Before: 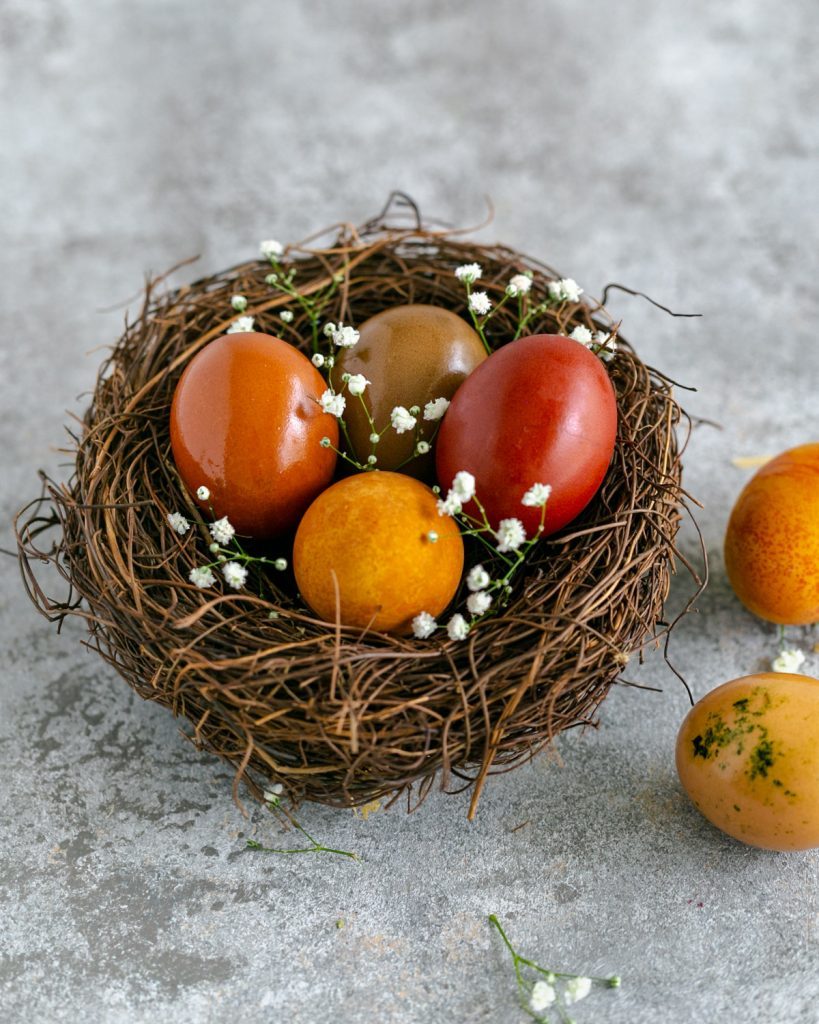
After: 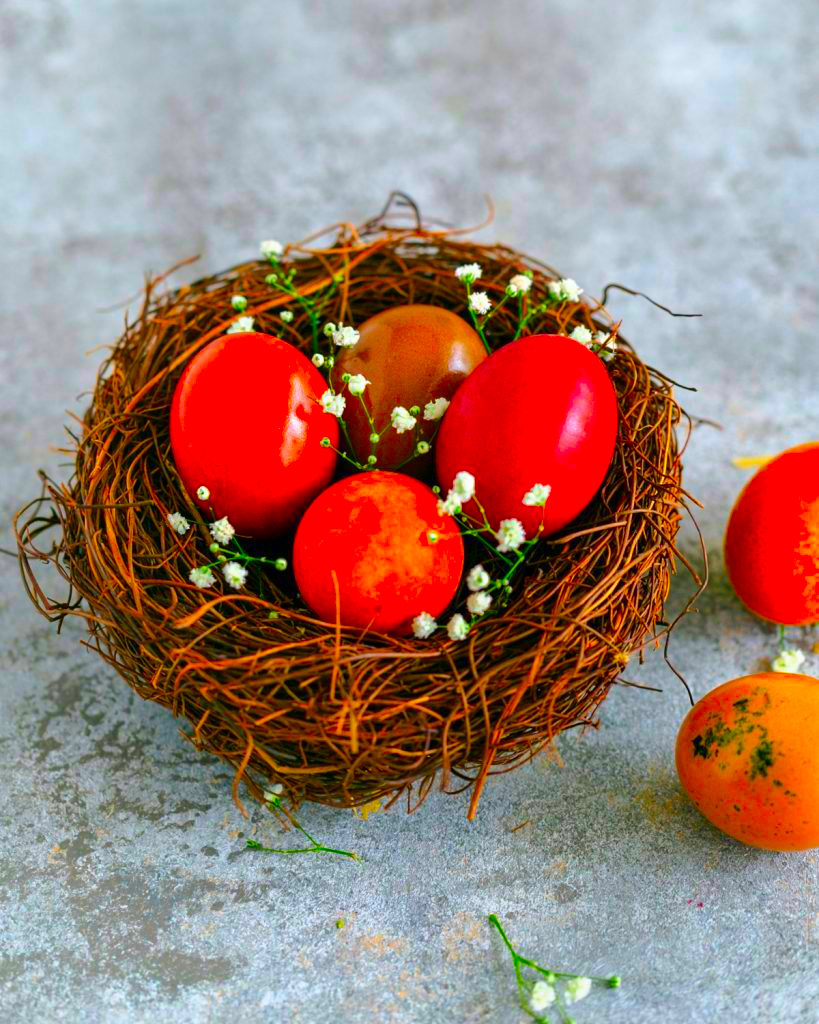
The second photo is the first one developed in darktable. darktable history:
color correction: highlights b* -0.039, saturation 2.96
